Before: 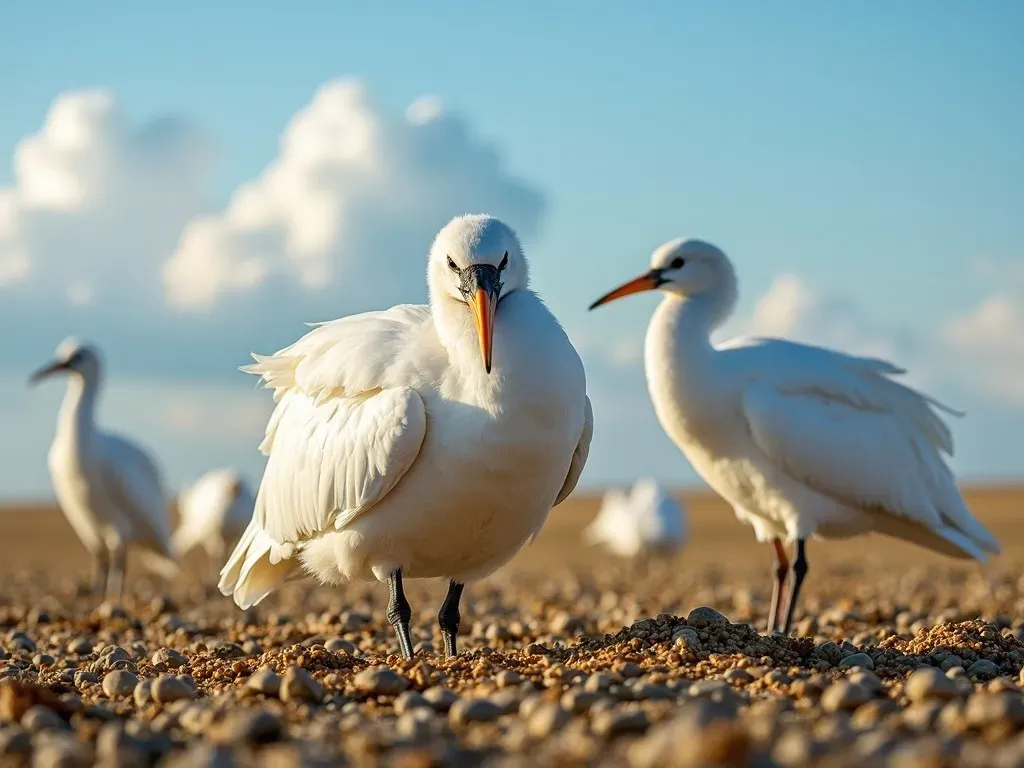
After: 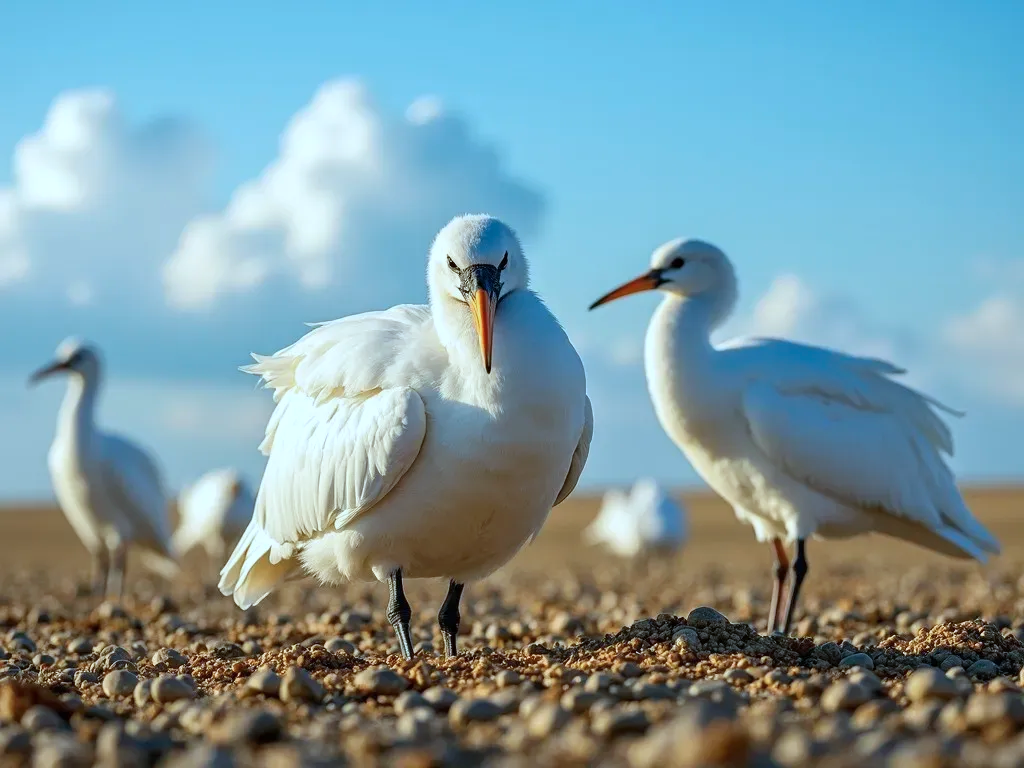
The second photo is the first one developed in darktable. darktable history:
color calibration: illuminant Planckian (black body), x 0.378, y 0.374, temperature 4062.23 K
